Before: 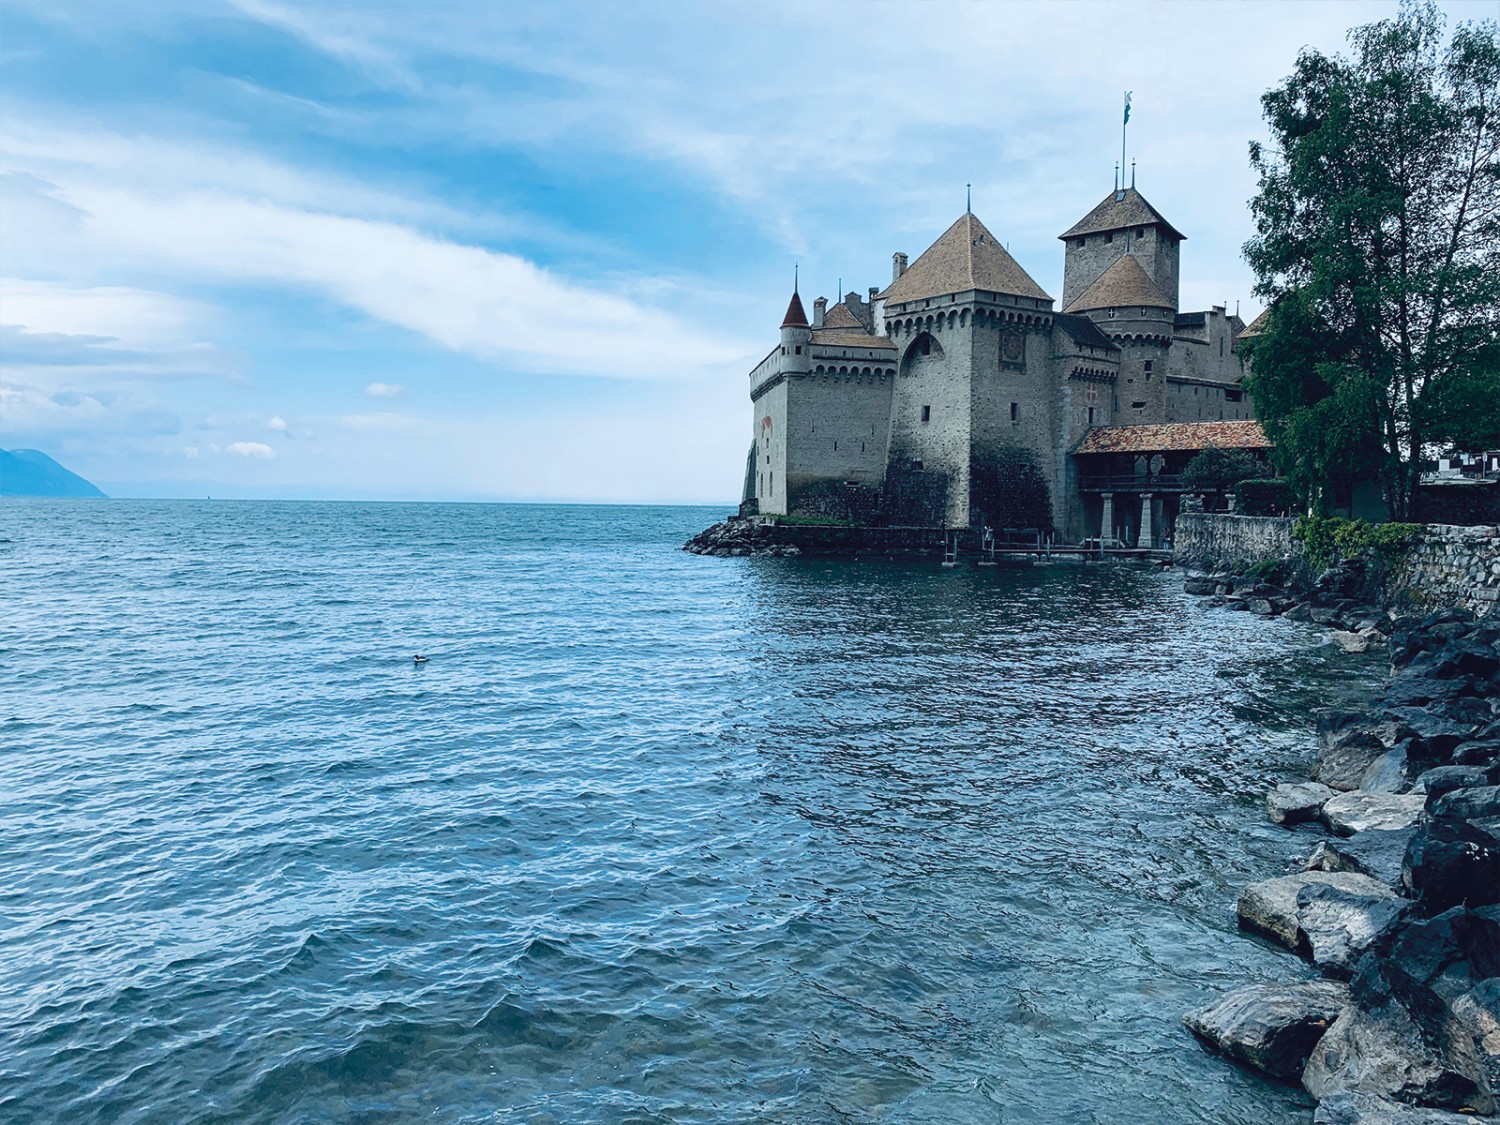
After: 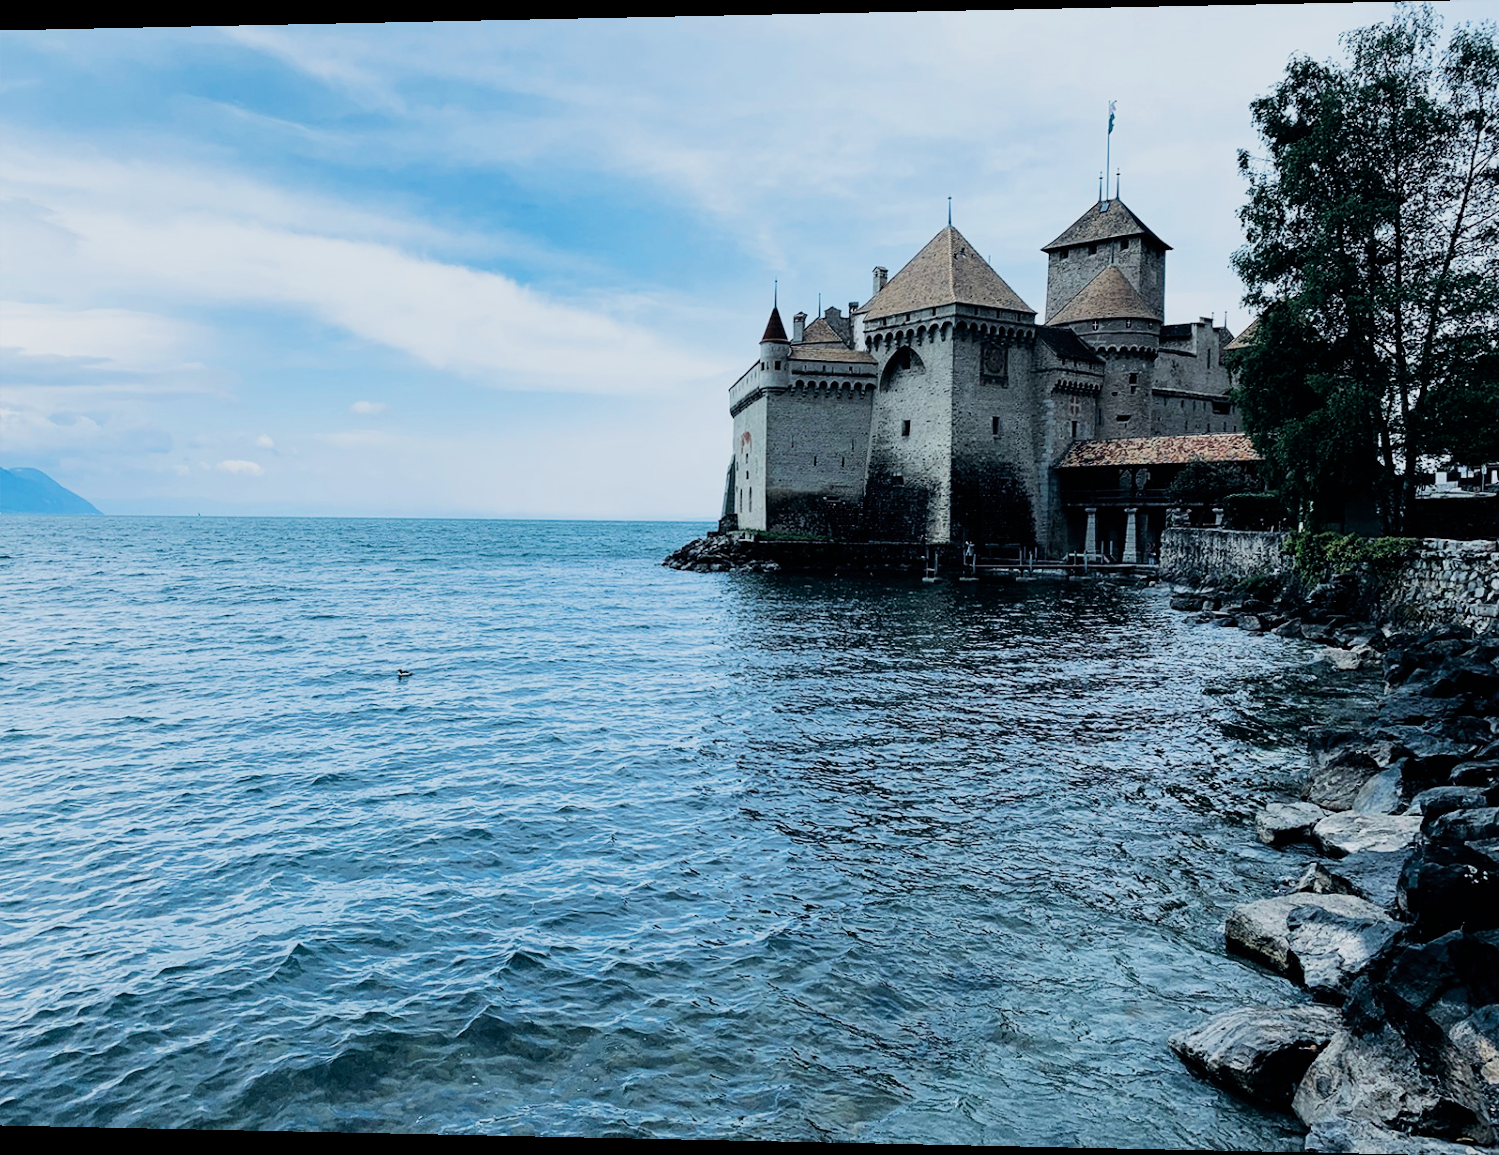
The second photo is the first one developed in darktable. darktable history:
rotate and perspective: lens shift (horizontal) -0.055, automatic cropping off
filmic rgb: black relative exposure -5 EV, hardness 2.88, contrast 1.3, highlights saturation mix -10%
color balance rgb: shadows lift › luminance -10%, highlights gain › luminance 10%, saturation formula JzAzBz (2021)
